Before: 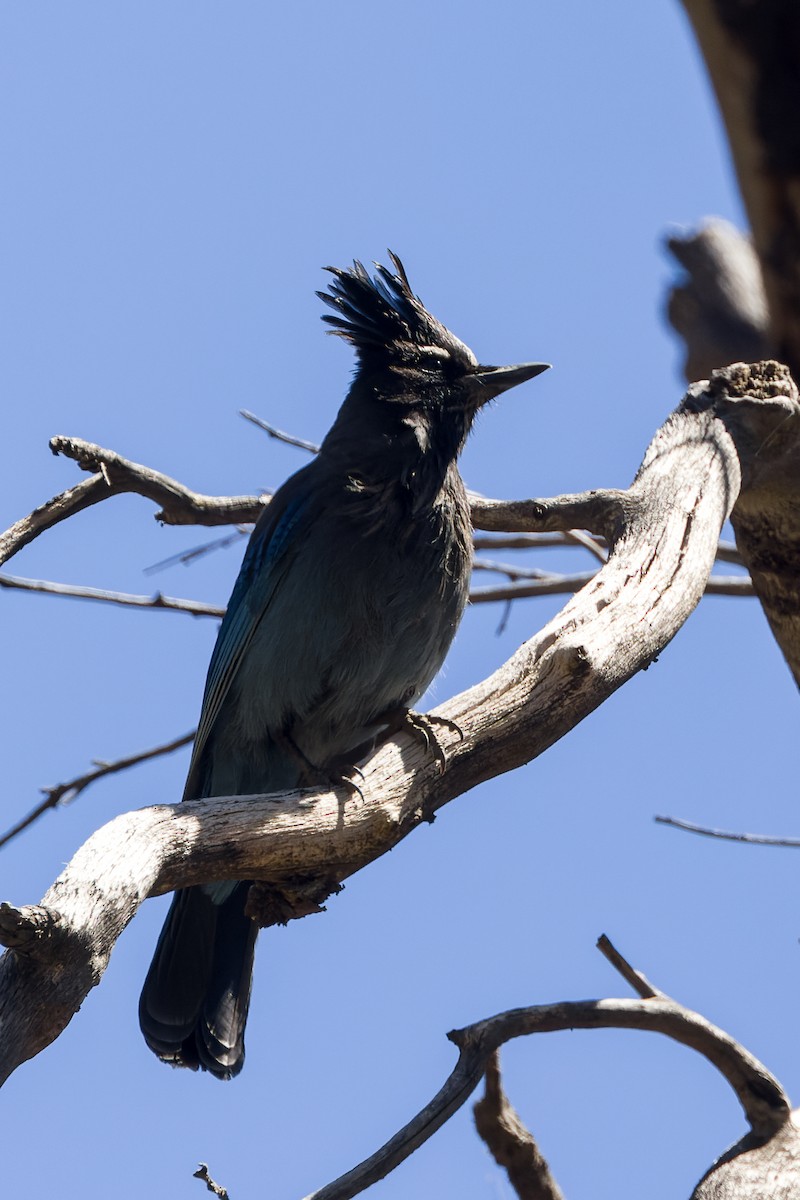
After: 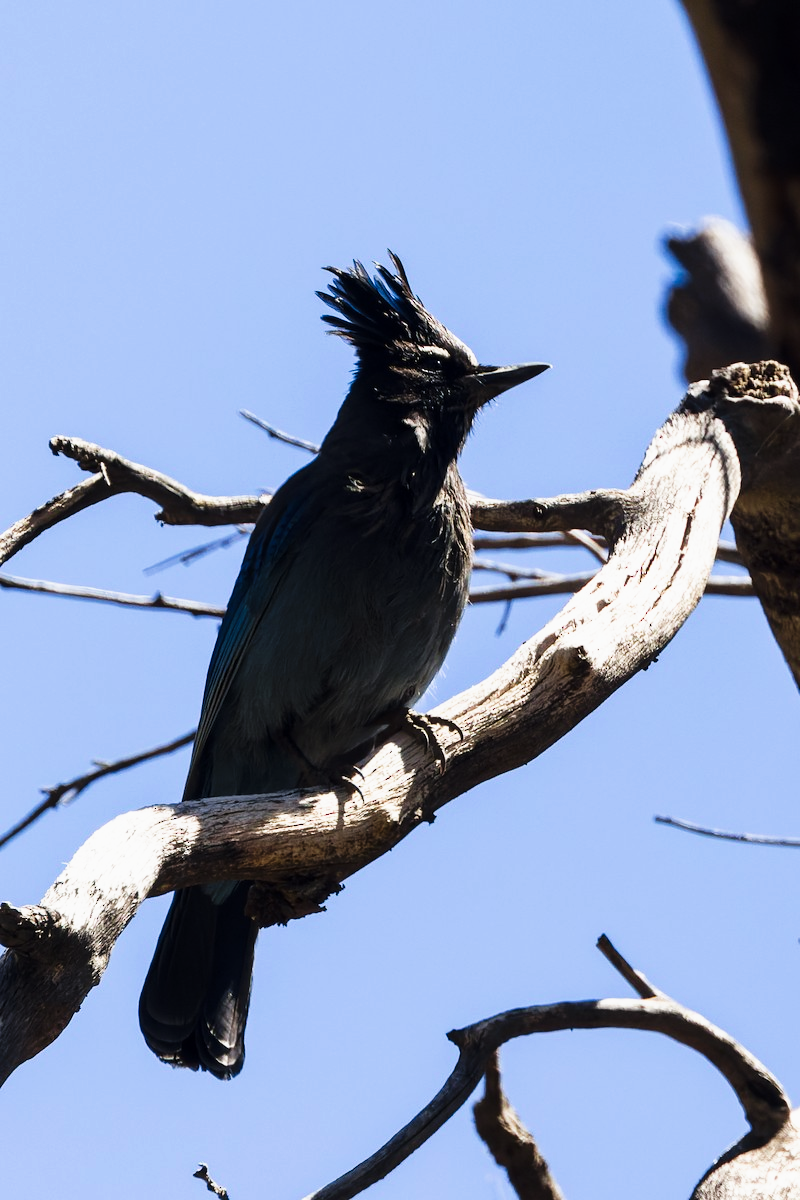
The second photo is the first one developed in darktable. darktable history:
tone curve: curves: ch0 [(0, 0) (0.187, 0.12) (0.384, 0.363) (0.618, 0.698) (0.754, 0.857) (0.875, 0.956) (1, 0.987)]; ch1 [(0, 0) (0.402, 0.36) (0.476, 0.466) (0.501, 0.501) (0.518, 0.514) (0.564, 0.608) (0.614, 0.664) (0.692, 0.744) (1, 1)]; ch2 [(0, 0) (0.435, 0.412) (0.483, 0.481) (0.503, 0.503) (0.522, 0.535) (0.563, 0.601) (0.627, 0.699) (0.699, 0.753) (0.997, 0.858)], preserve colors none
